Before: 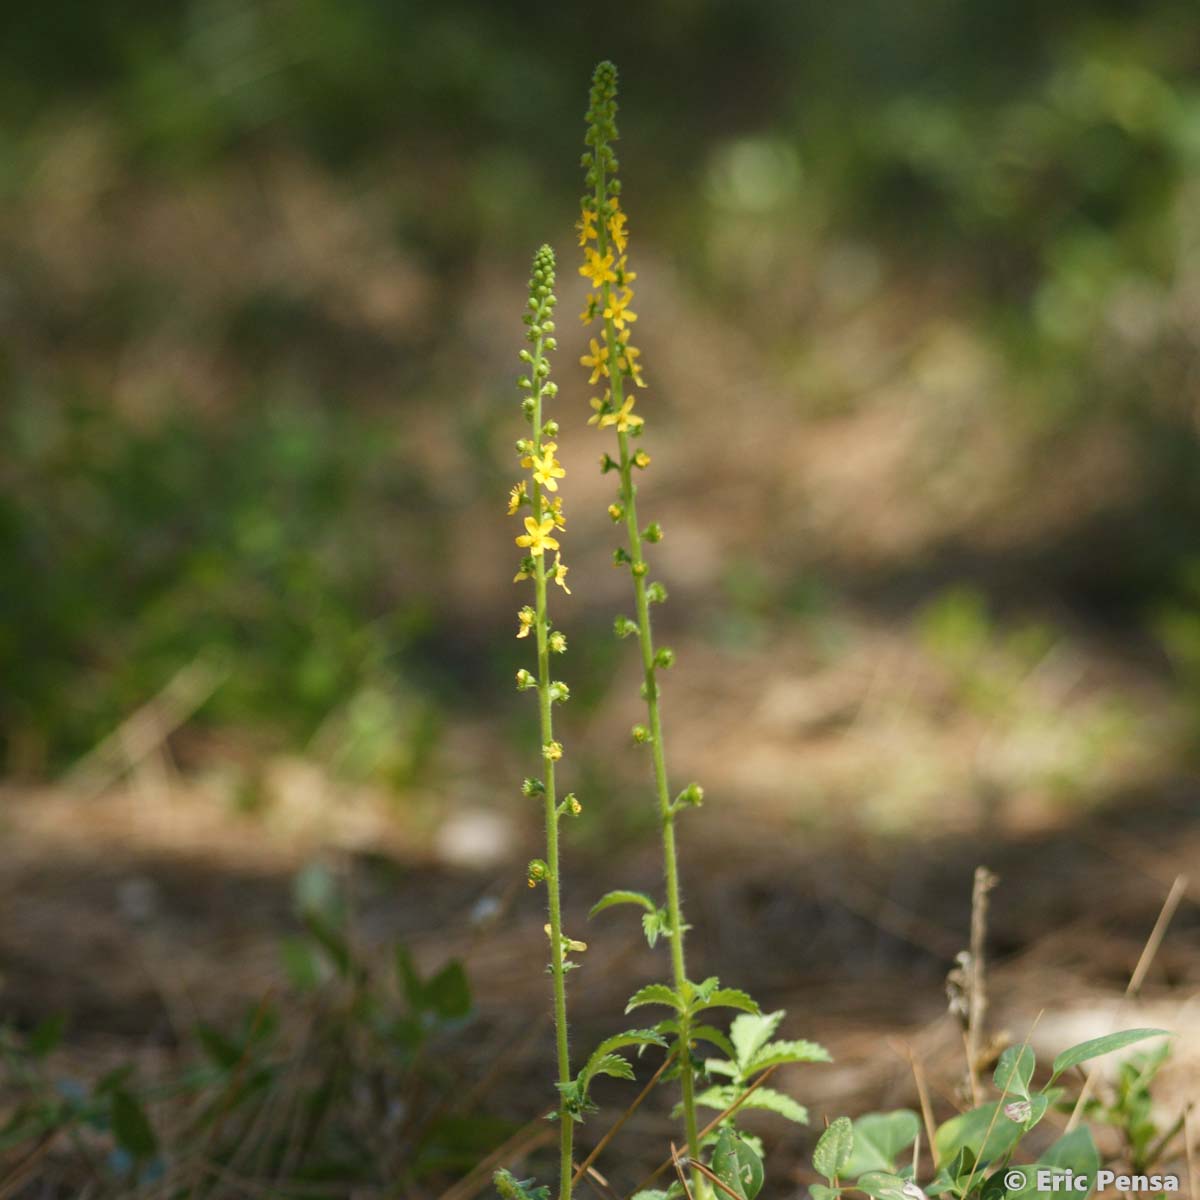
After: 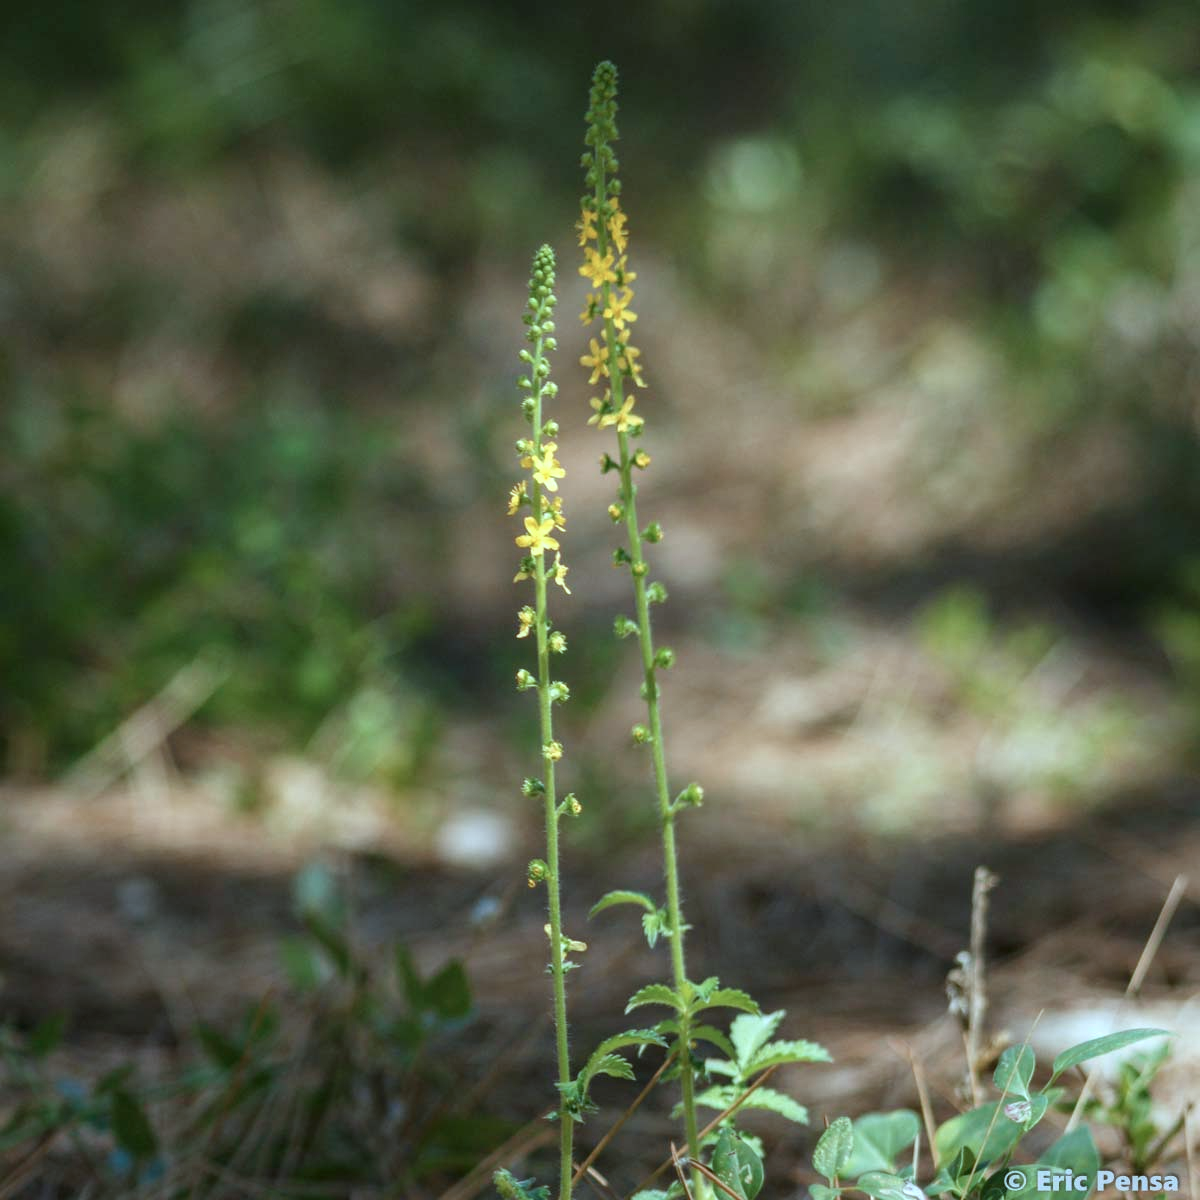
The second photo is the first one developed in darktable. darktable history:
color correction: highlights a* -9.76, highlights b* -21.39
local contrast: on, module defaults
